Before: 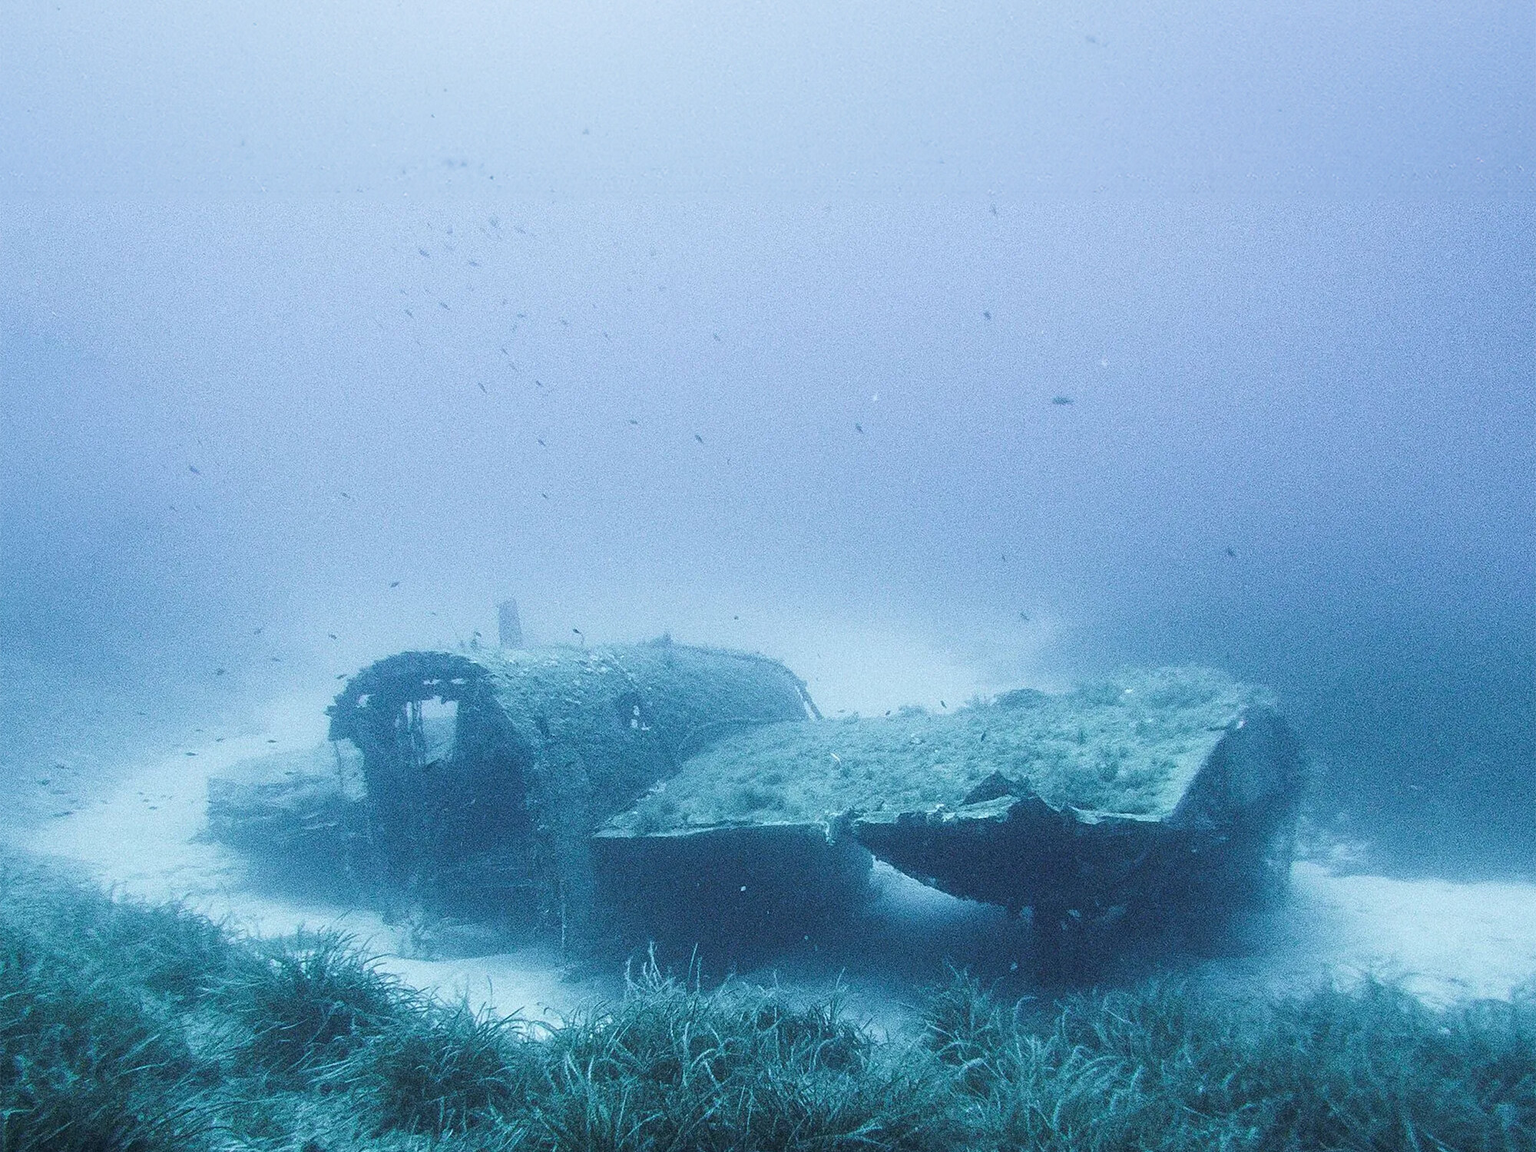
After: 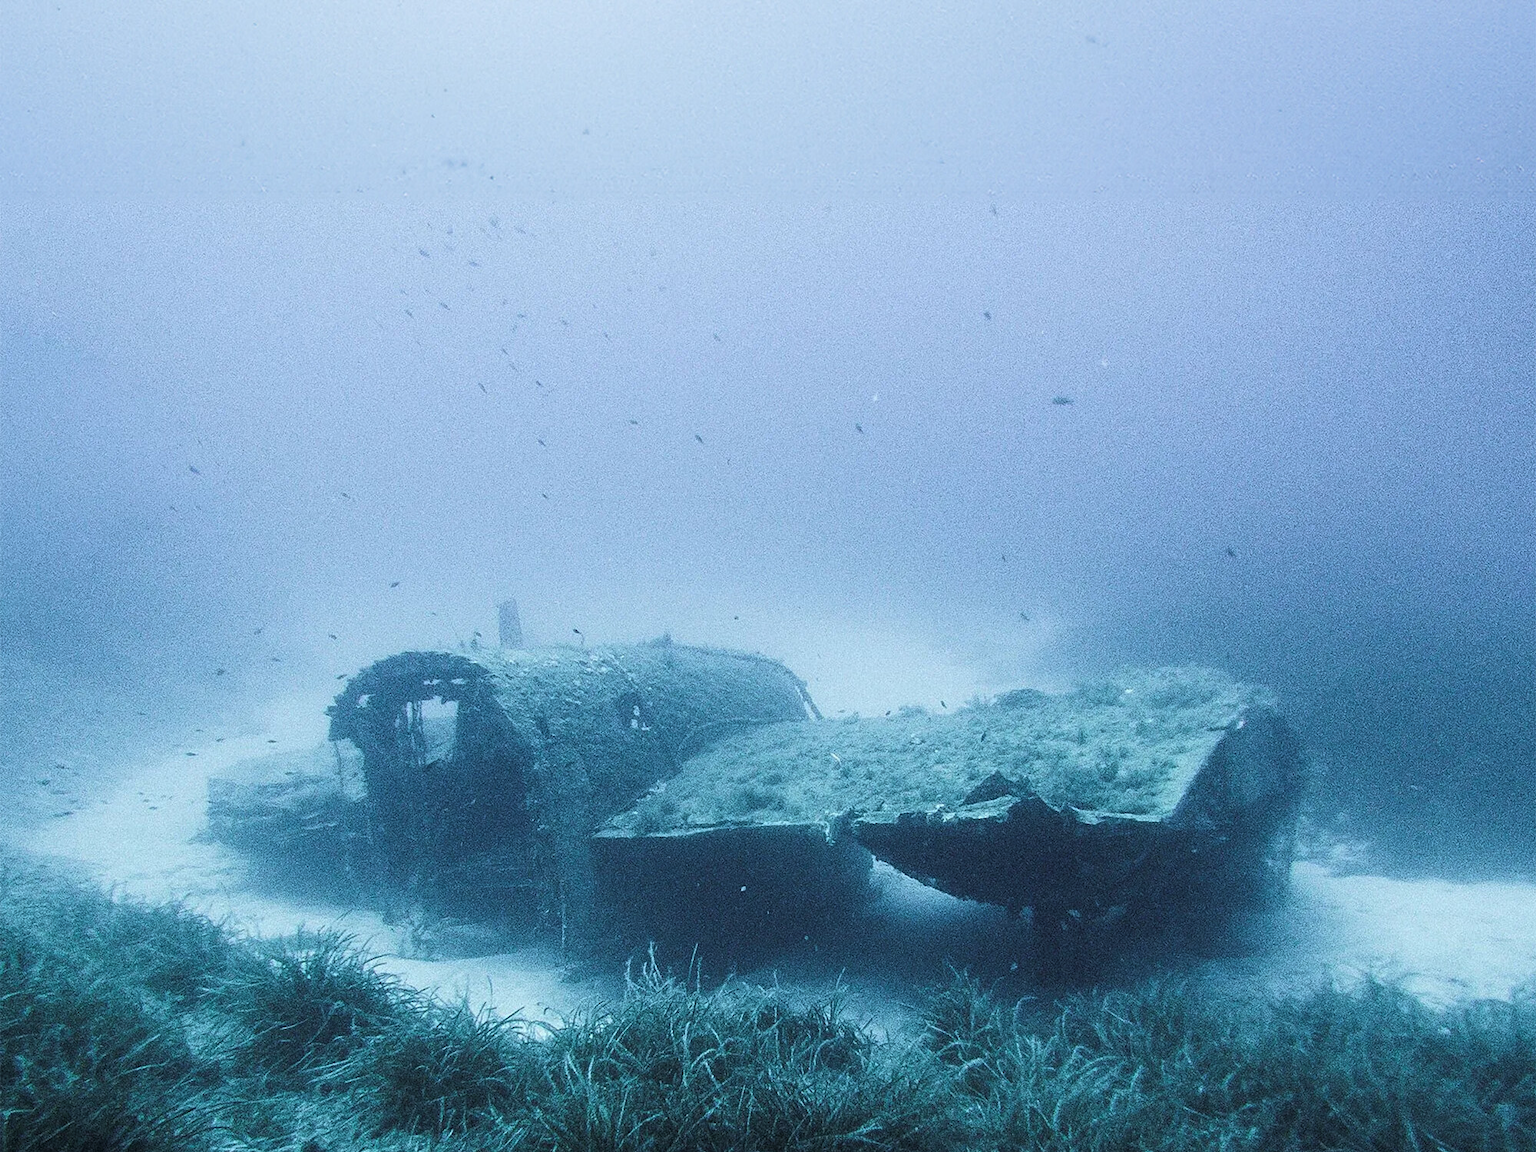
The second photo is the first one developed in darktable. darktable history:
tone curve: curves: ch0 [(0, 0) (0.003, 0.019) (0.011, 0.019) (0.025, 0.022) (0.044, 0.026) (0.069, 0.032) (0.1, 0.052) (0.136, 0.081) (0.177, 0.123) (0.224, 0.17) (0.277, 0.219) (0.335, 0.276) (0.399, 0.344) (0.468, 0.421) (0.543, 0.508) (0.623, 0.604) (0.709, 0.705) (0.801, 0.797) (0.898, 0.894) (1, 1)], color space Lab, linked channels, preserve colors none
